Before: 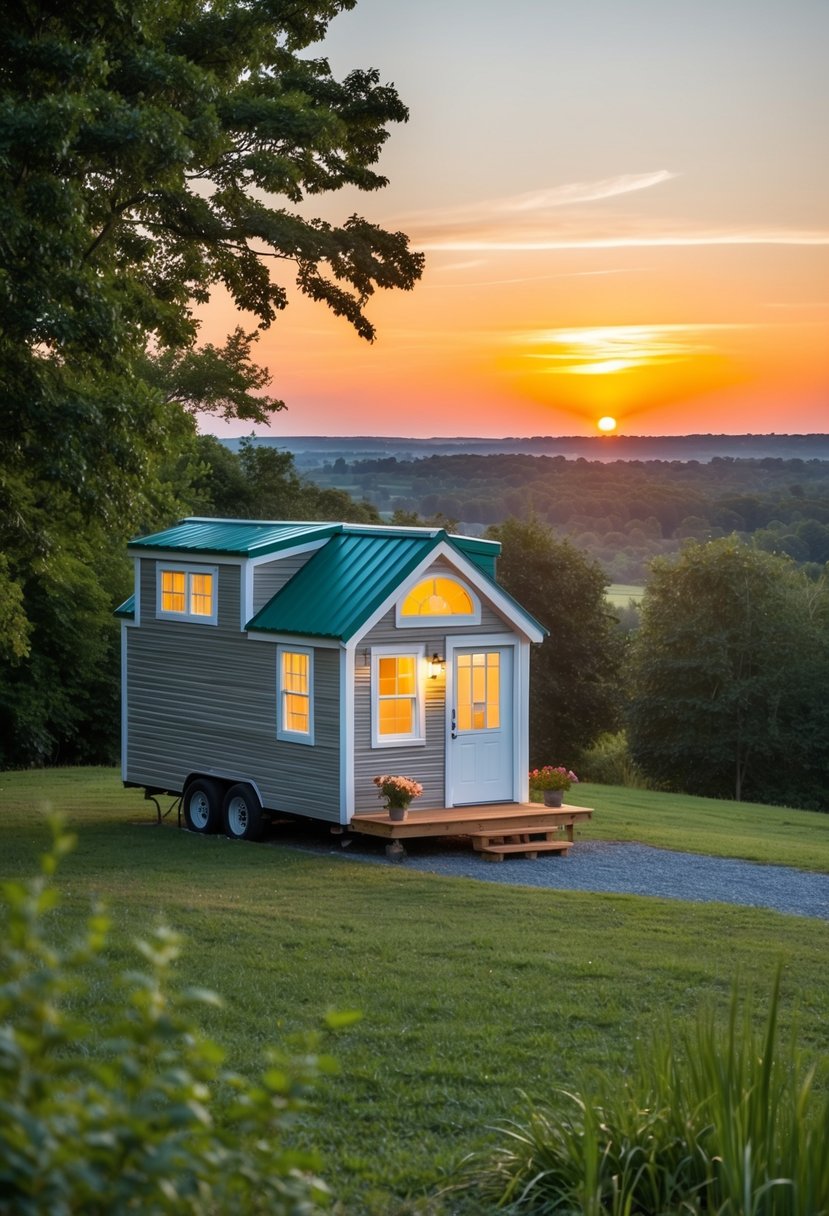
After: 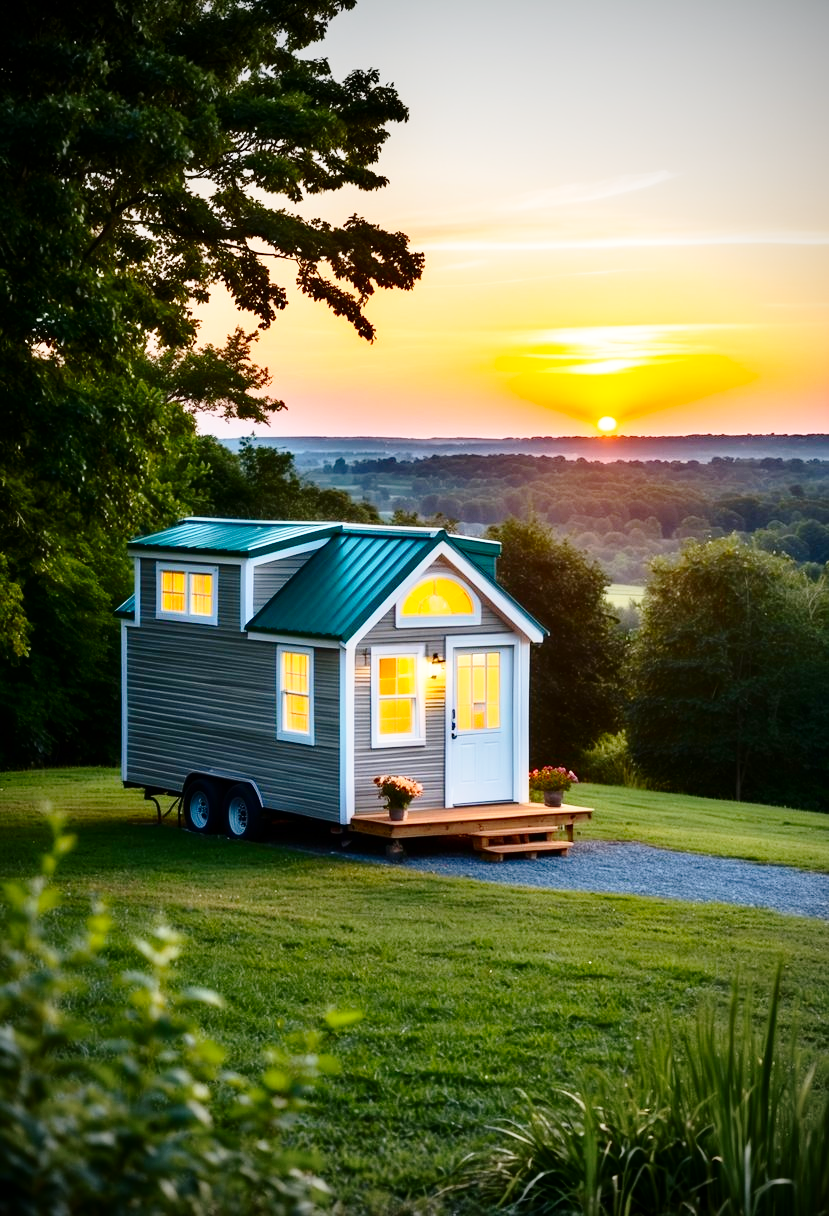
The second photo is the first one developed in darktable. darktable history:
contrast brightness saturation: contrast 0.2, brightness -0.11, saturation 0.1
vignetting: fall-off start 71.74%
base curve: curves: ch0 [(0, 0) (0.028, 0.03) (0.121, 0.232) (0.46, 0.748) (0.859, 0.968) (1, 1)], preserve colors none
